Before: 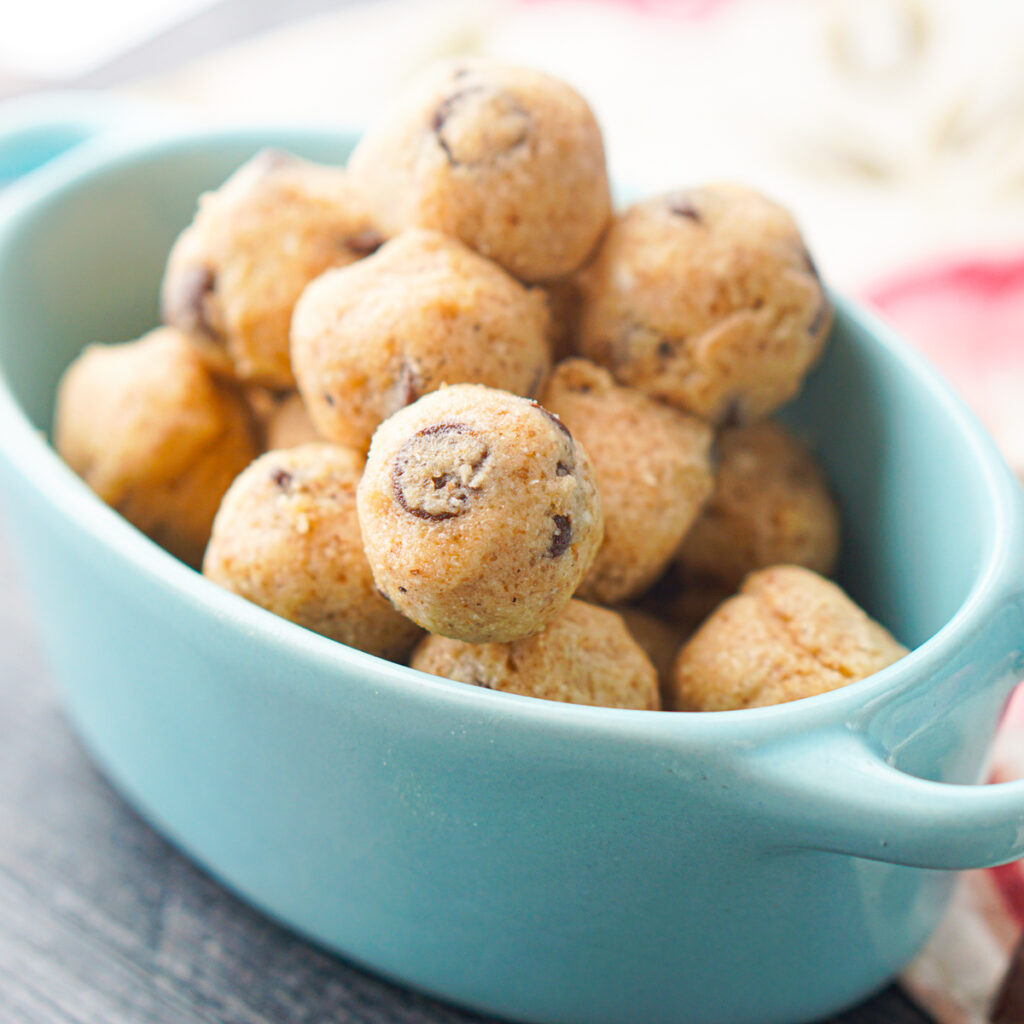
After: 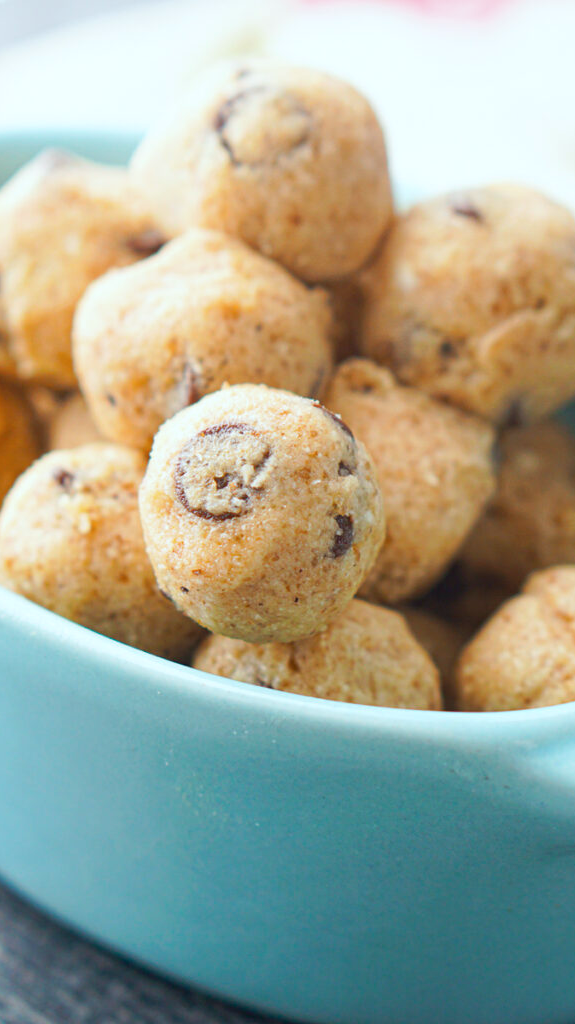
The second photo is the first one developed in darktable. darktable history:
crop: left 21.318%, right 22.522%
color calibration: illuminant as shot in camera, x 0.359, y 0.363, temperature 4573.12 K
